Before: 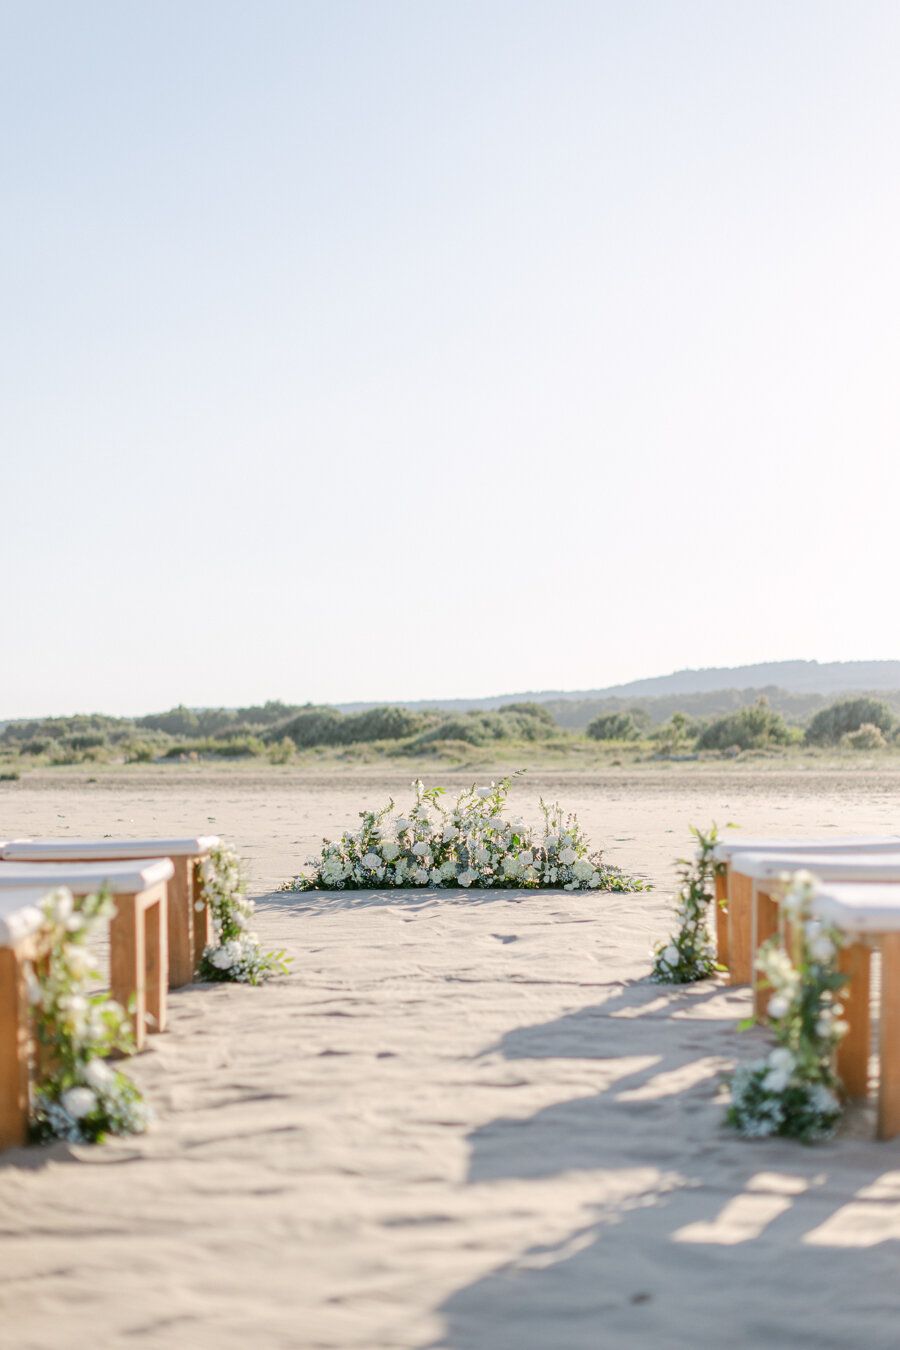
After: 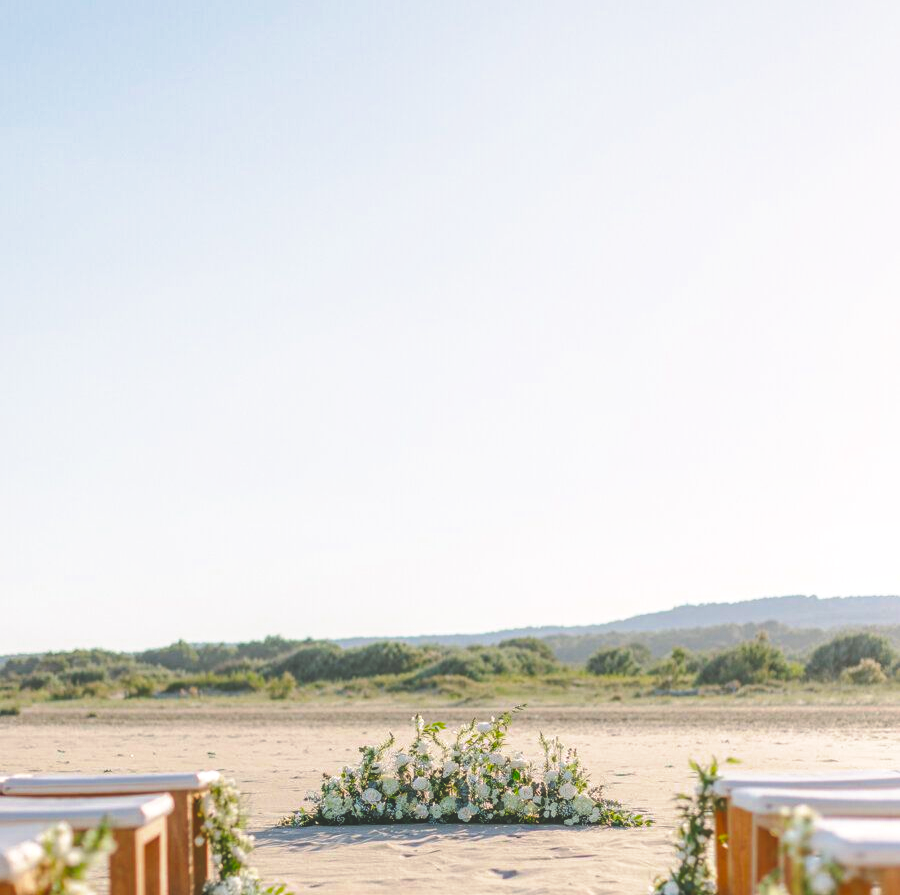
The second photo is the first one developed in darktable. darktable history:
exposure: black level correction -0.063, exposure -0.05 EV, compensate highlight preservation false
tone curve: curves: ch0 [(0, 0) (0.003, 0.004) (0.011, 0.008) (0.025, 0.012) (0.044, 0.02) (0.069, 0.028) (0.1, 0.034) (0.136, 0.059) (0.177, 0.1) (0.224, 0.151) (0.277, 0.203) (0.335, 0.266) (0.399, 0.344) (0.468, 0.414) (0.543, 0.507) (0.623, 0.602) (0.709, 0.704) (0.801, 0.804) (0.898, 0.927) (1, 1)], preserve colors none
color zones: curves: ch0 [(0, 0.444) (0.143, 0.442) (0.286, 0.441) (0.429, 0.441) (0.571, 0.441) (0.714, 0.441) (0.857, 0.442) (1, 0.444)]
local contrast: on, module defaults
crop and rotate: top 4.83%, bottom 28.866%
color balance rgb: perceptual saturation grading › global saturation 29.719%, global vibrance 25.122%
